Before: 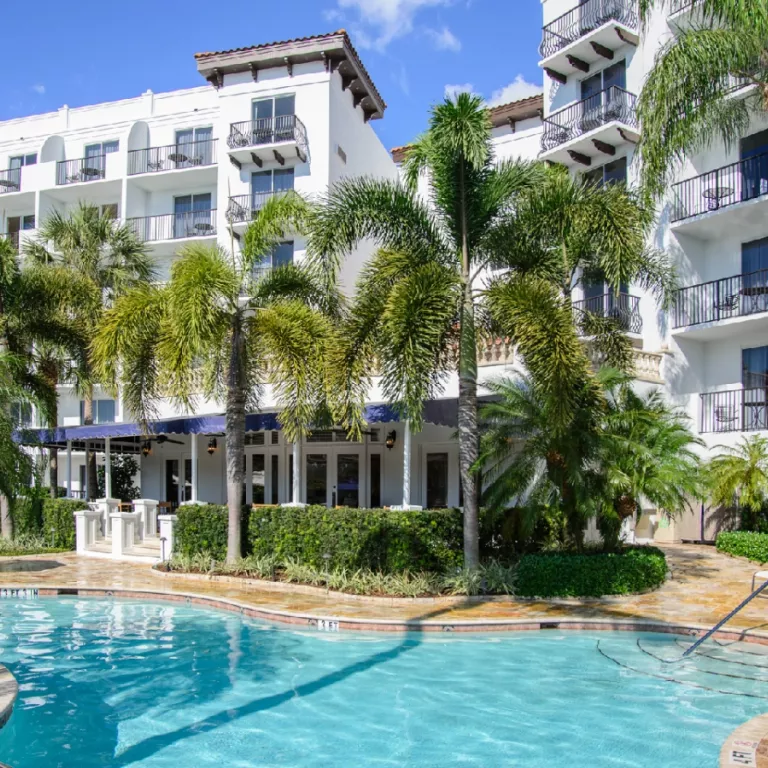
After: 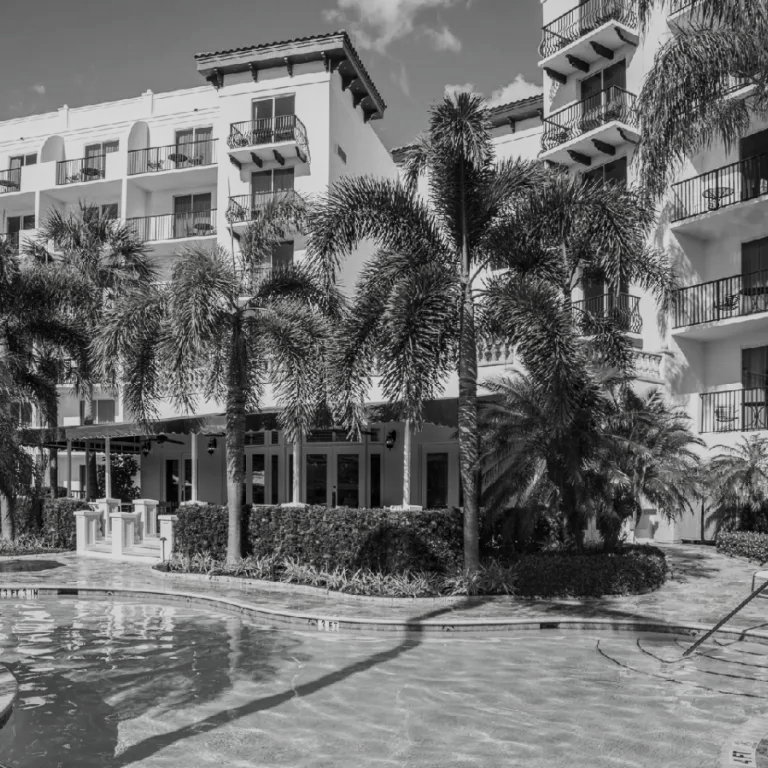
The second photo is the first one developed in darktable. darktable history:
contrast brightness saturation: contrast 0.548, brightness 0.466, saturation -0.993
local contrast: on, module defaults
exposure: black level correction -0.002, exposure 0.542 EV, compensate highlight preservation false
color balance rgb: perceptual saturation grading › global saturation 29.723%, perceptual brilliance grading › global brilliance -47.796%
